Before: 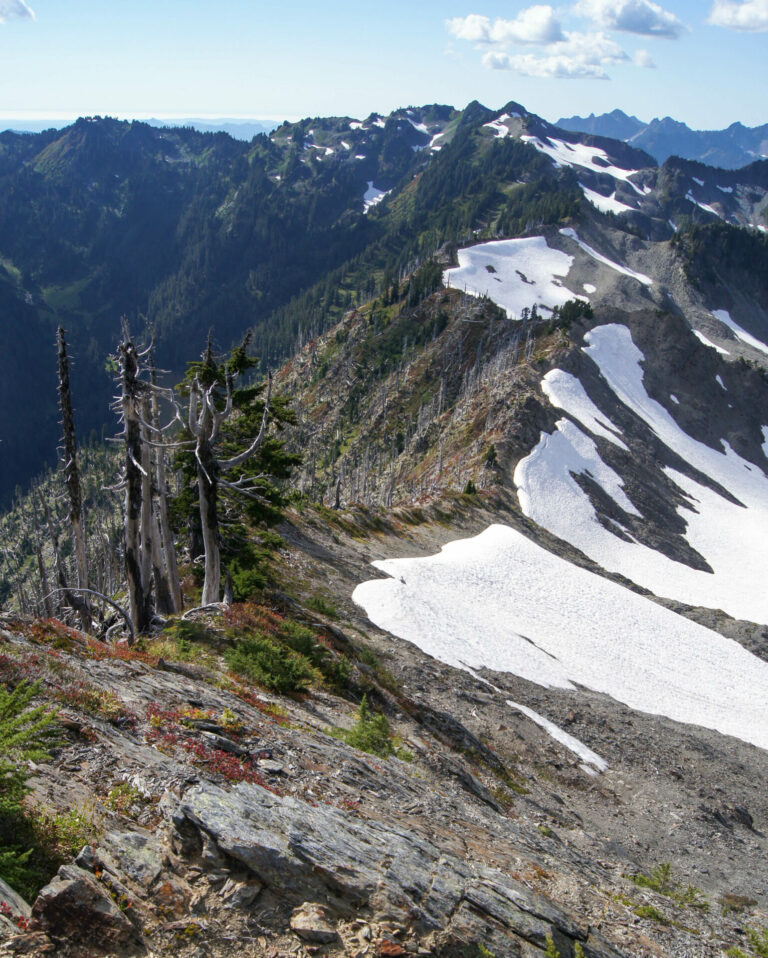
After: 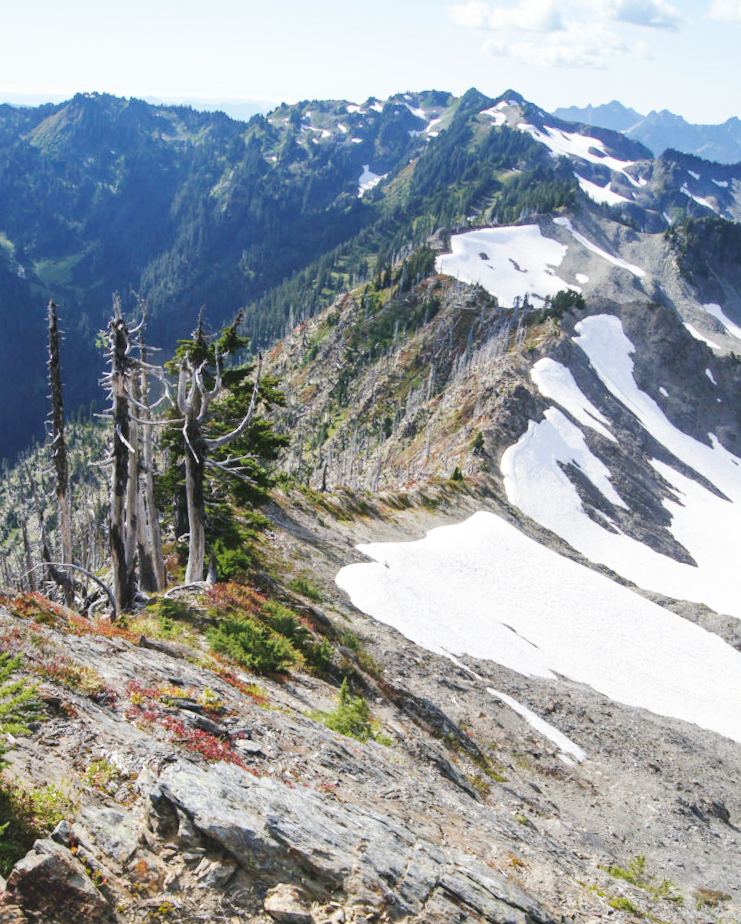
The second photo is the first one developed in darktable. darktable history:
tone equalizer: on, module defaults
crop and rotate: angle -1.69°
base curve: curves: ch0 [(0, 0.007) (0.028, 0.063) (0.121, 0.311) (0.46, 0.743) (0.859, 0.957) (1, 1)], preserve colors none
